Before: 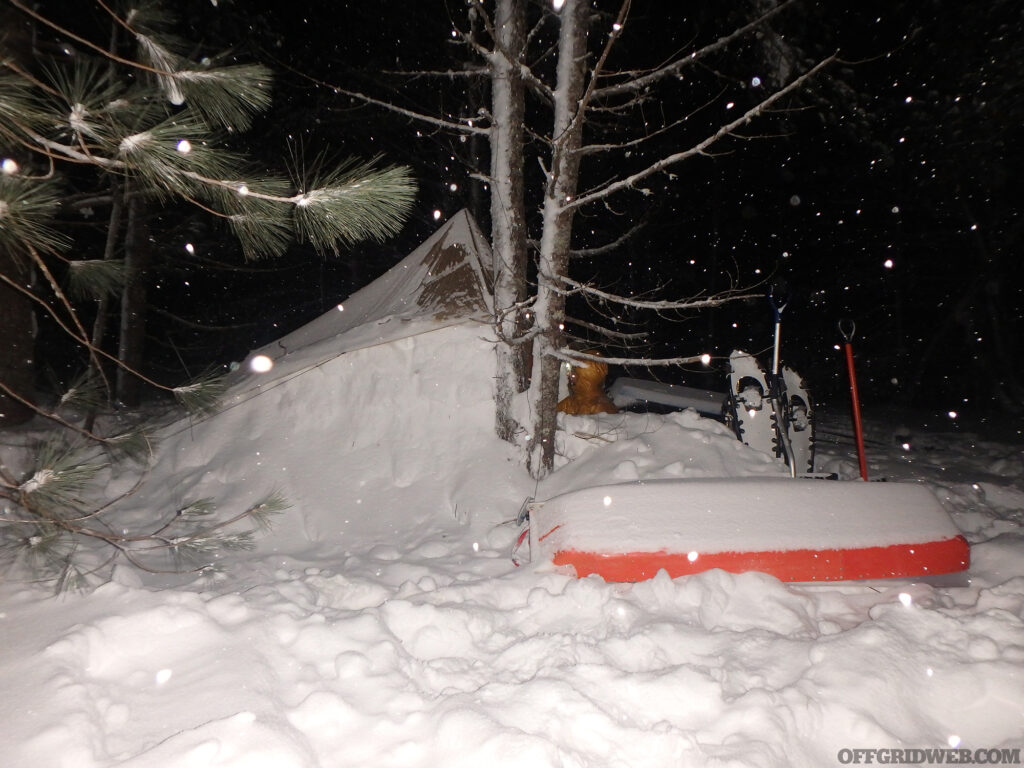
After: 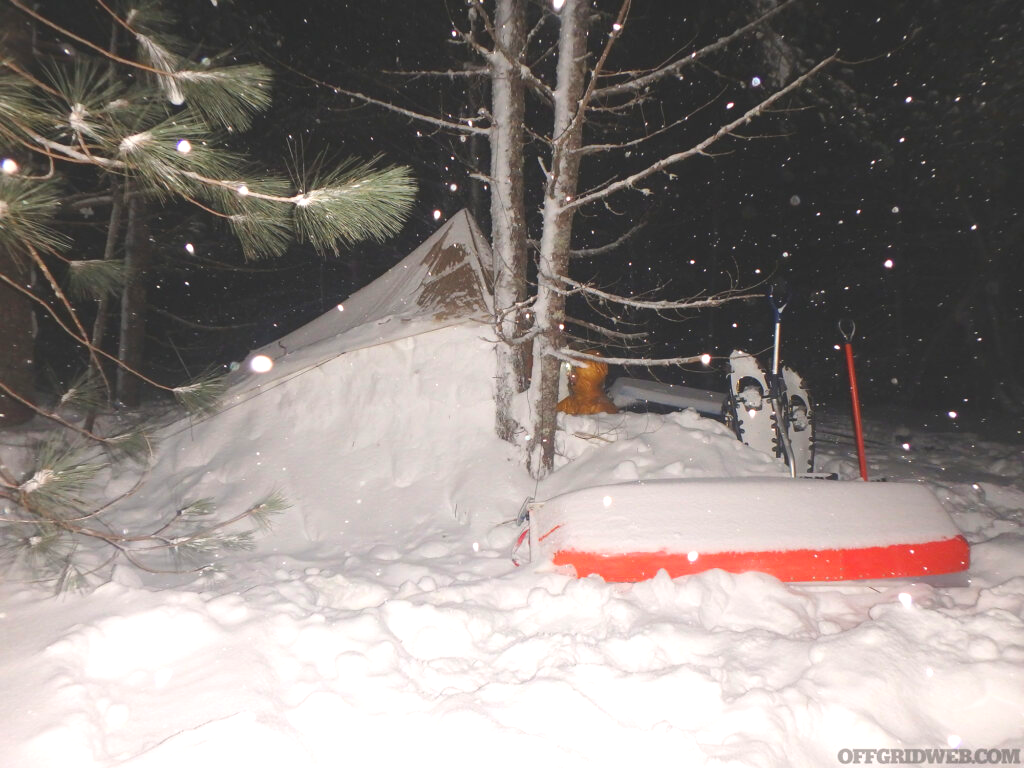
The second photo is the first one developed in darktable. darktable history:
exposure: black level correction -0.002, exposure 1.115 EV, compensate highlight preservation false
contrast brightness saturation: contrast -0.28
